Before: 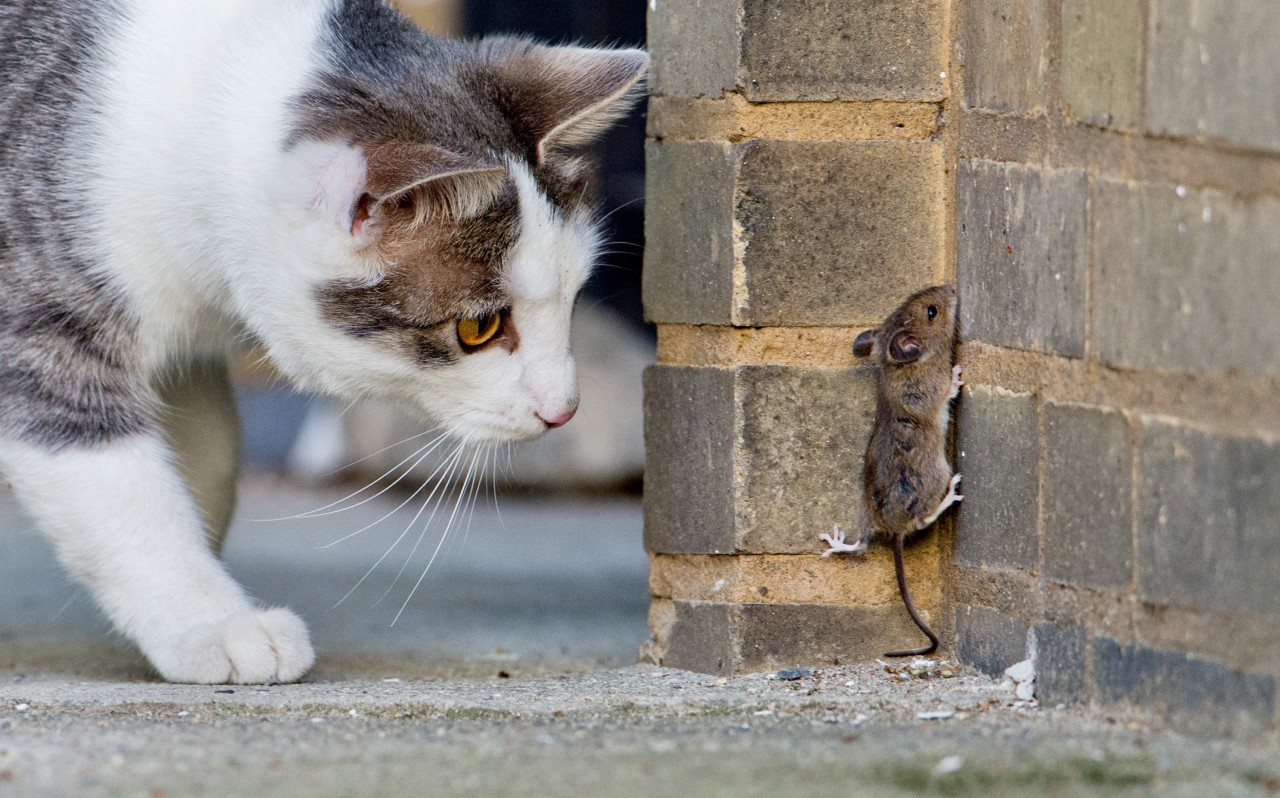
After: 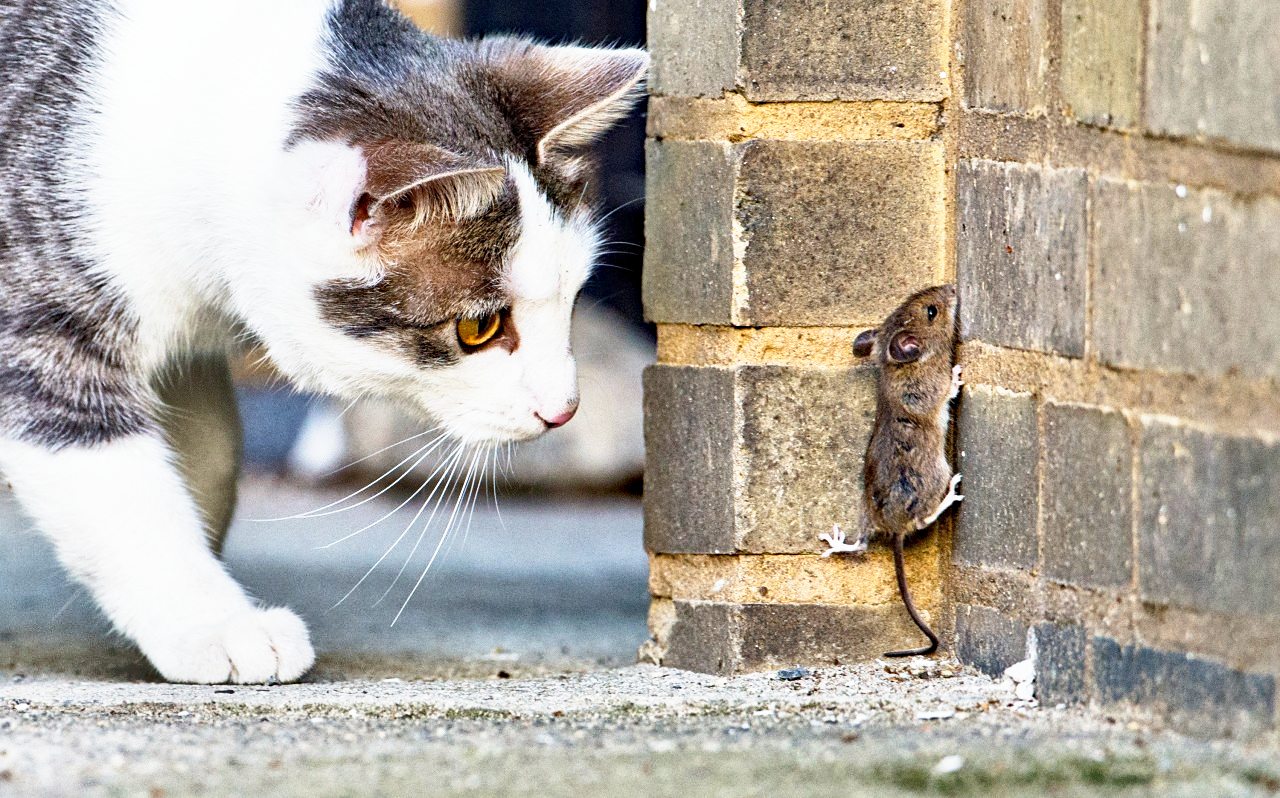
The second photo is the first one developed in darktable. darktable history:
haze removal: compatibility mode true, adaptive false
sharpen: amount 0.21
base curve: curves: ch0 [(0, 0) (0.495, 0.917) (1, 1)], preserve colors none
shadows and highlights: shadows 60.02, shadows color adjustment 99.16%, highlights color adjustment 0.827%, soften with gaussian
